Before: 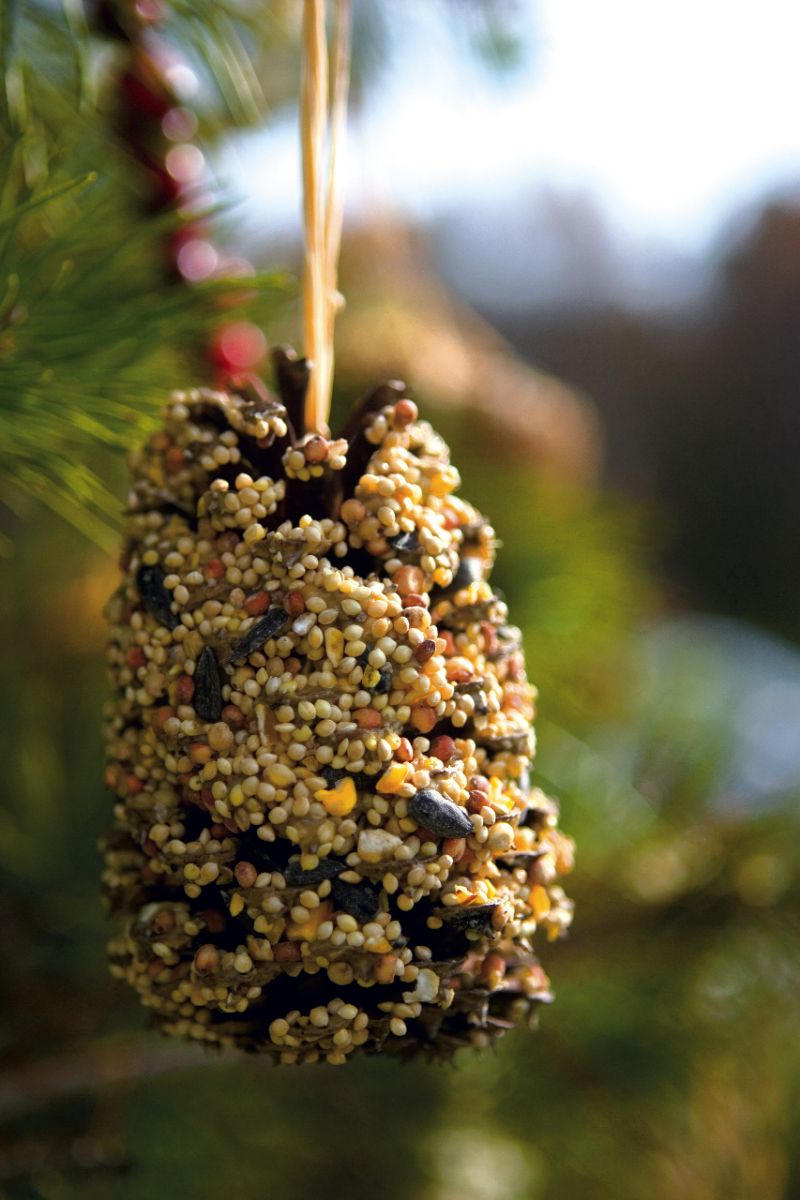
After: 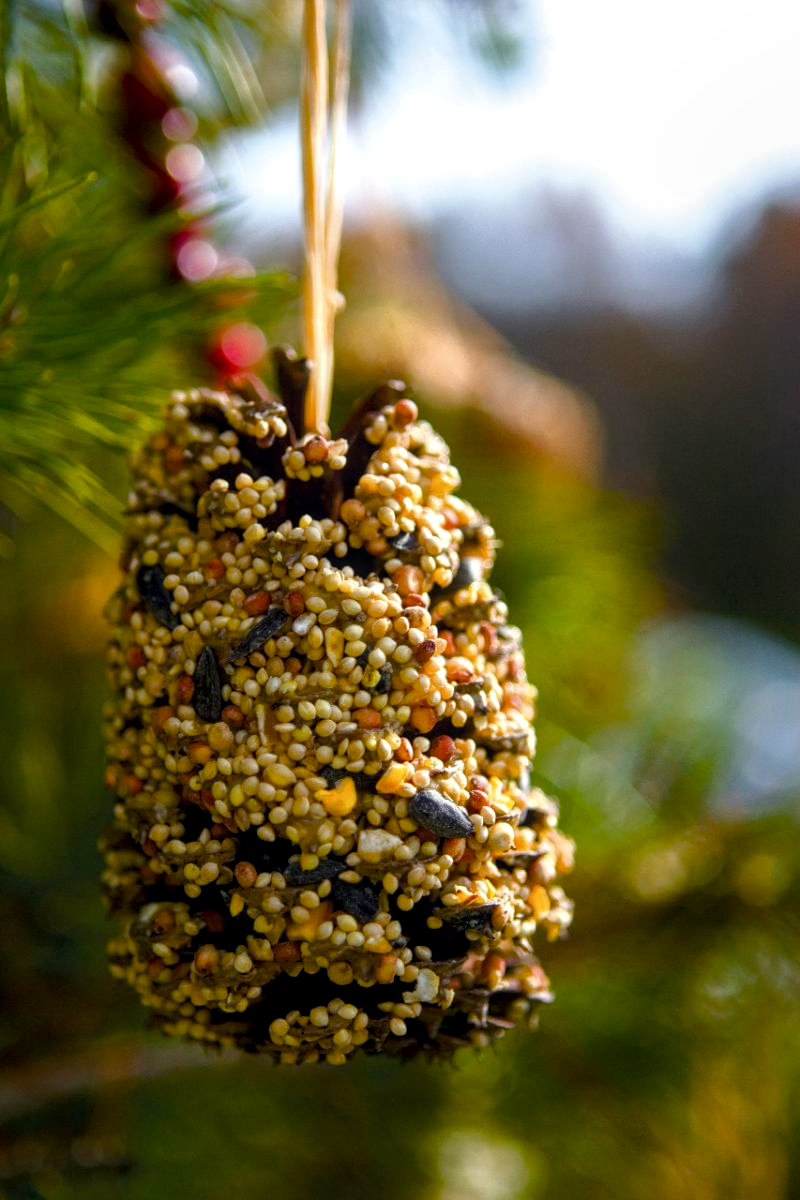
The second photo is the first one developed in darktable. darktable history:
color balance rgb: perceptual saturation grading › global saturation 20%, perceptual saturation grading › highlights -25%, perceptual saturation grading › shadows 50%
local contrast: on, module defaults
